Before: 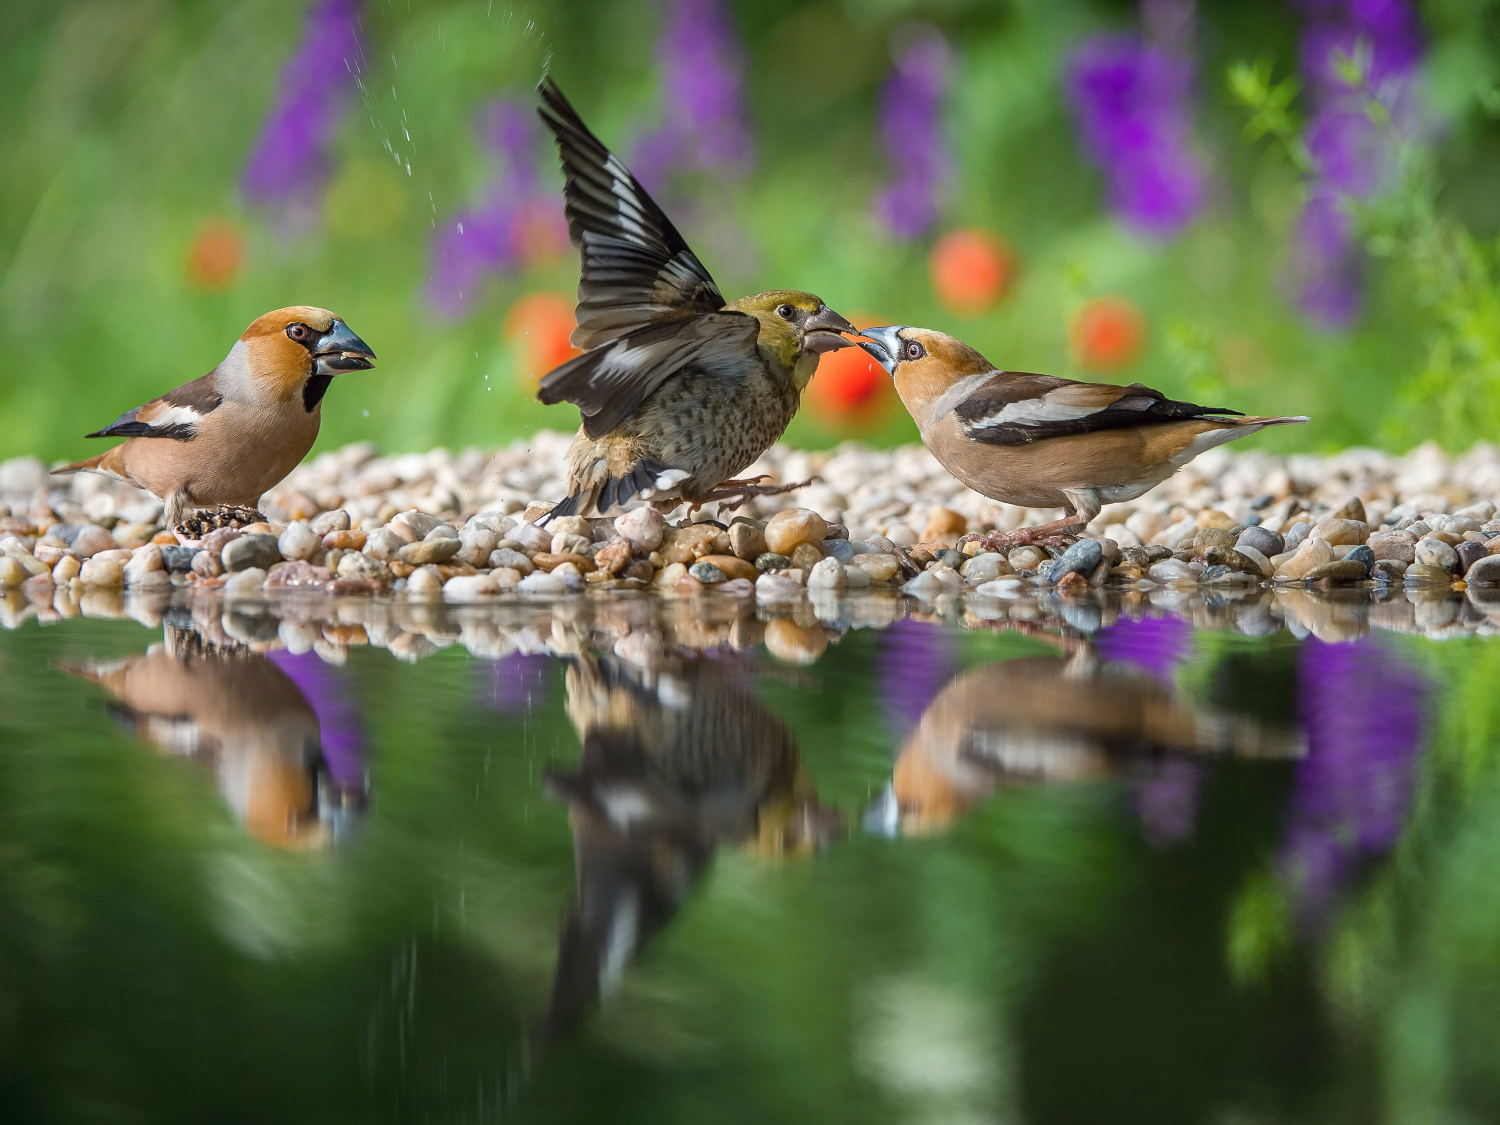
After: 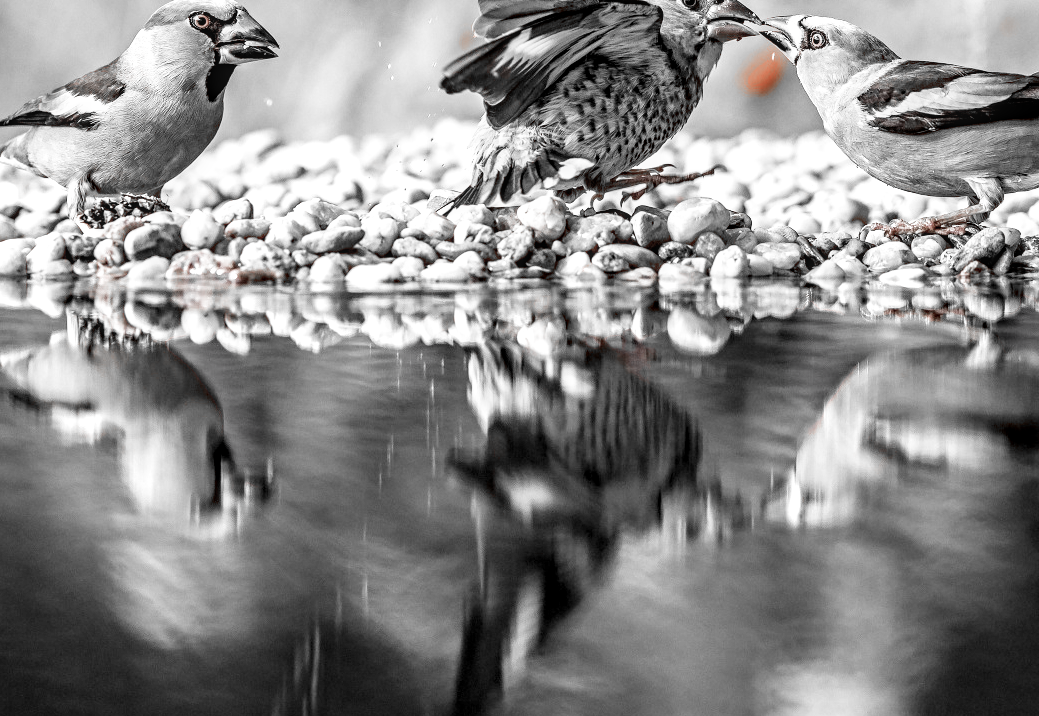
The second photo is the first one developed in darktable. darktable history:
haze removal: compatibility mode true, adaptive false
crop: left 6.488%, top 27.668%, right 24.183%, bottom 8.656%
filmic rgb: middle gray luminance 10%, black relative exposure -8.61 EV, white relative exposure 3.3 EV, threshold 6 EV, target black luminance 0%, hardness 5.2, latitude 44.69%, contrast 1.302, highlights saturation mix 5%, shadows ↔ highlights balance 24.64%, add noise in highlights 0, preserve chrominance no, color science v3 (2019), use custom middle-gray values true, iterations of high-quality reconstruction 0, contrast in highlights soft, enable highlight reconstruction true
contrast equalizer: y [[0.5, 0.501, 0.525, 0.597, 0.58, 0.514], [0.5 ×6], [0.5 ×6], [0 ×6], [0 ×6]]
local contrast: on, module defaults
color zones: curves: ch1 [(0, 0.006) (0.094, 0.285) (0.171, 0.001) (0.429, 0.001) (0.571, 0.003) (0.714, 0.004) (0.857, 0.004) (1, 0.006)]
